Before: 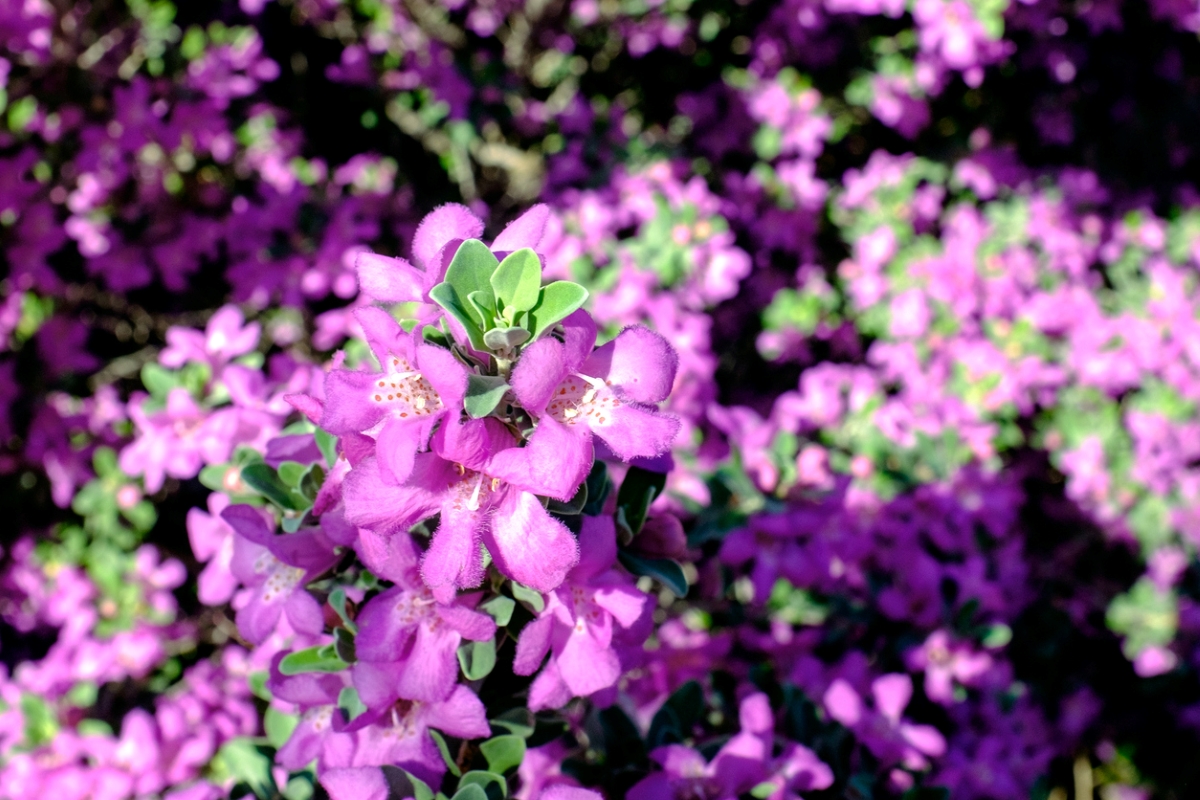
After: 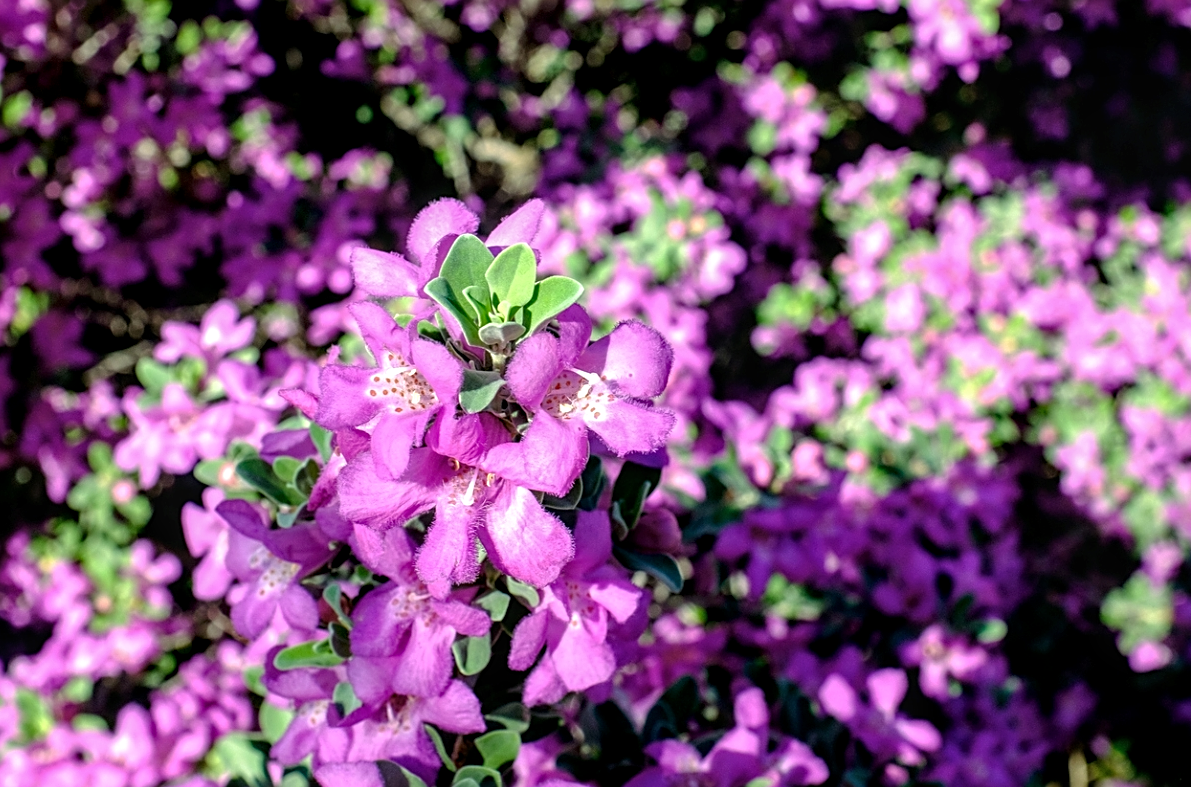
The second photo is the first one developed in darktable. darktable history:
sharpen: on, module defaults
local contrast: on, module defaults
crop: left 0.473%, top 0.725%, right 0.243%, bottom 0.812%
